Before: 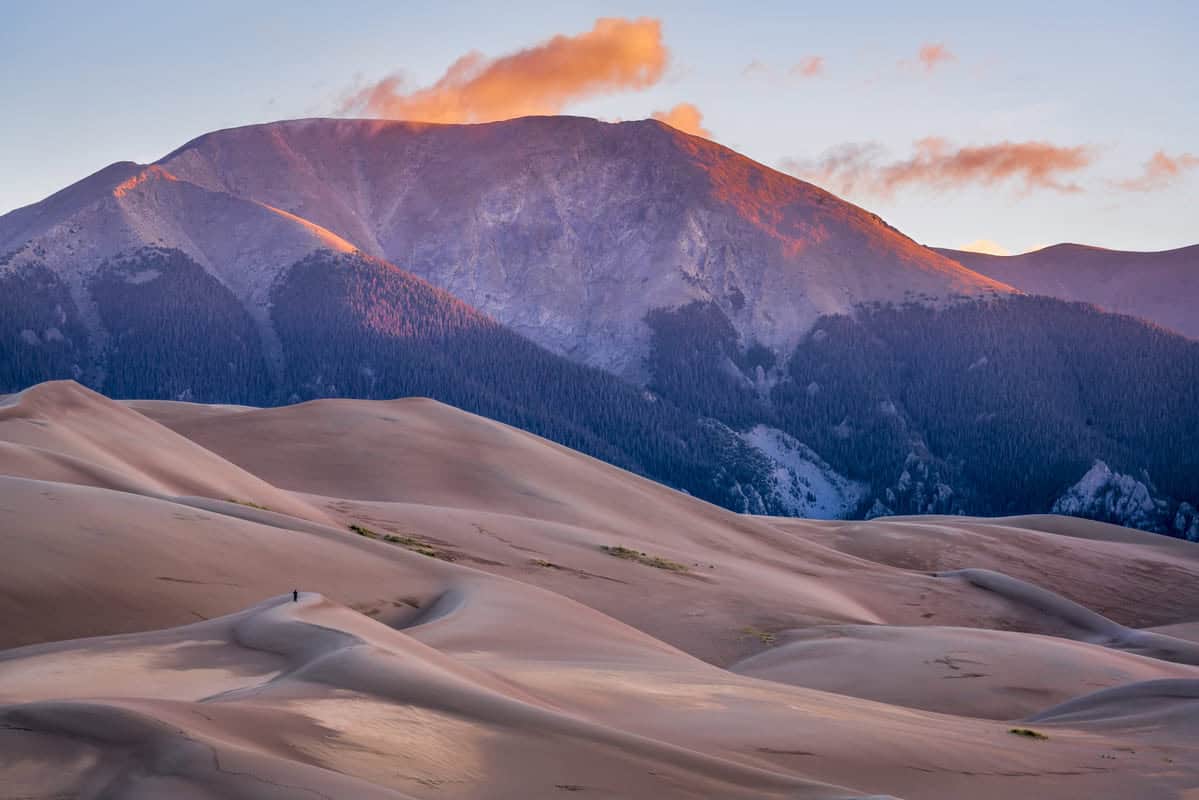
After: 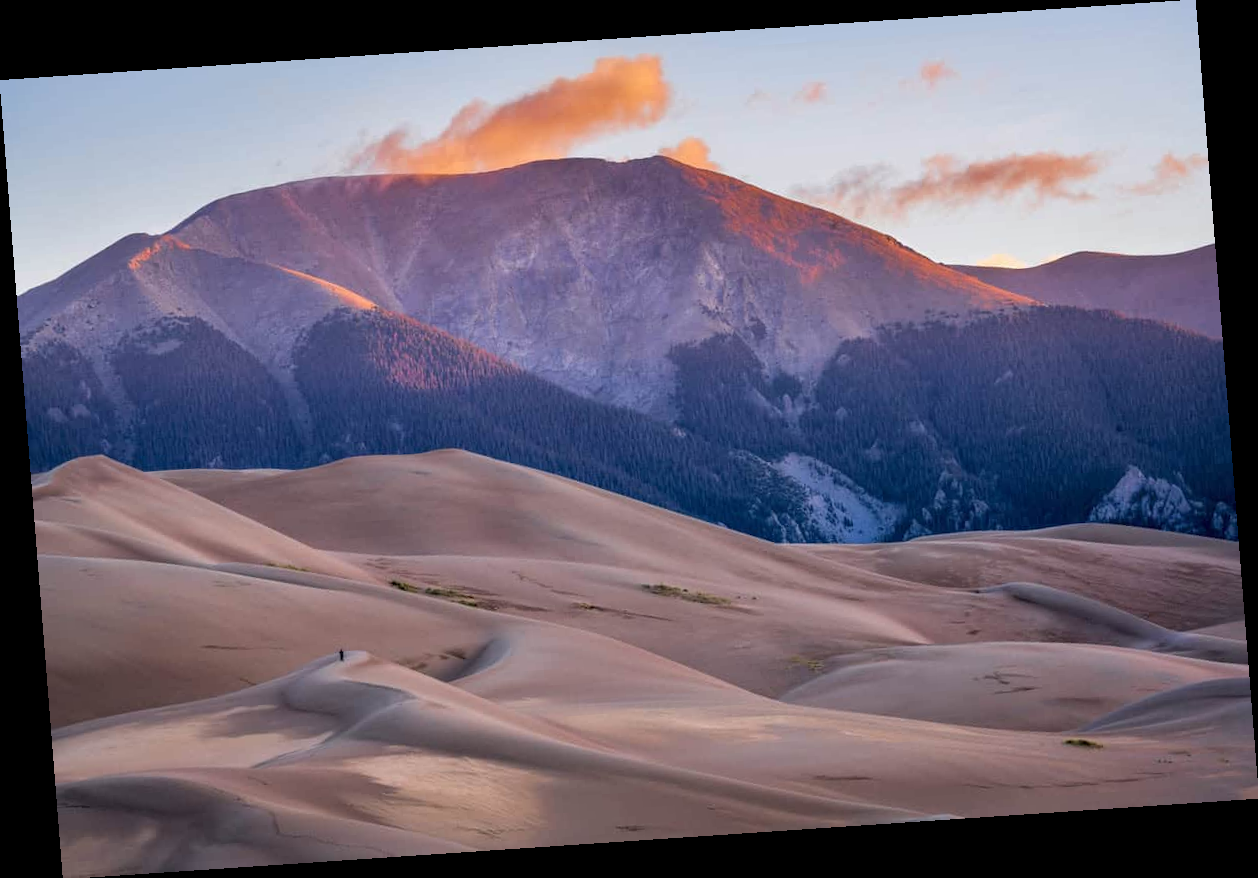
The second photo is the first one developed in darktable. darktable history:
shadows and highlights: shadows 4.1, highlights -17.6, soften with gaussian
rotate and perspective: rotation -4.2°, shear 0.006, automatic cropping off
